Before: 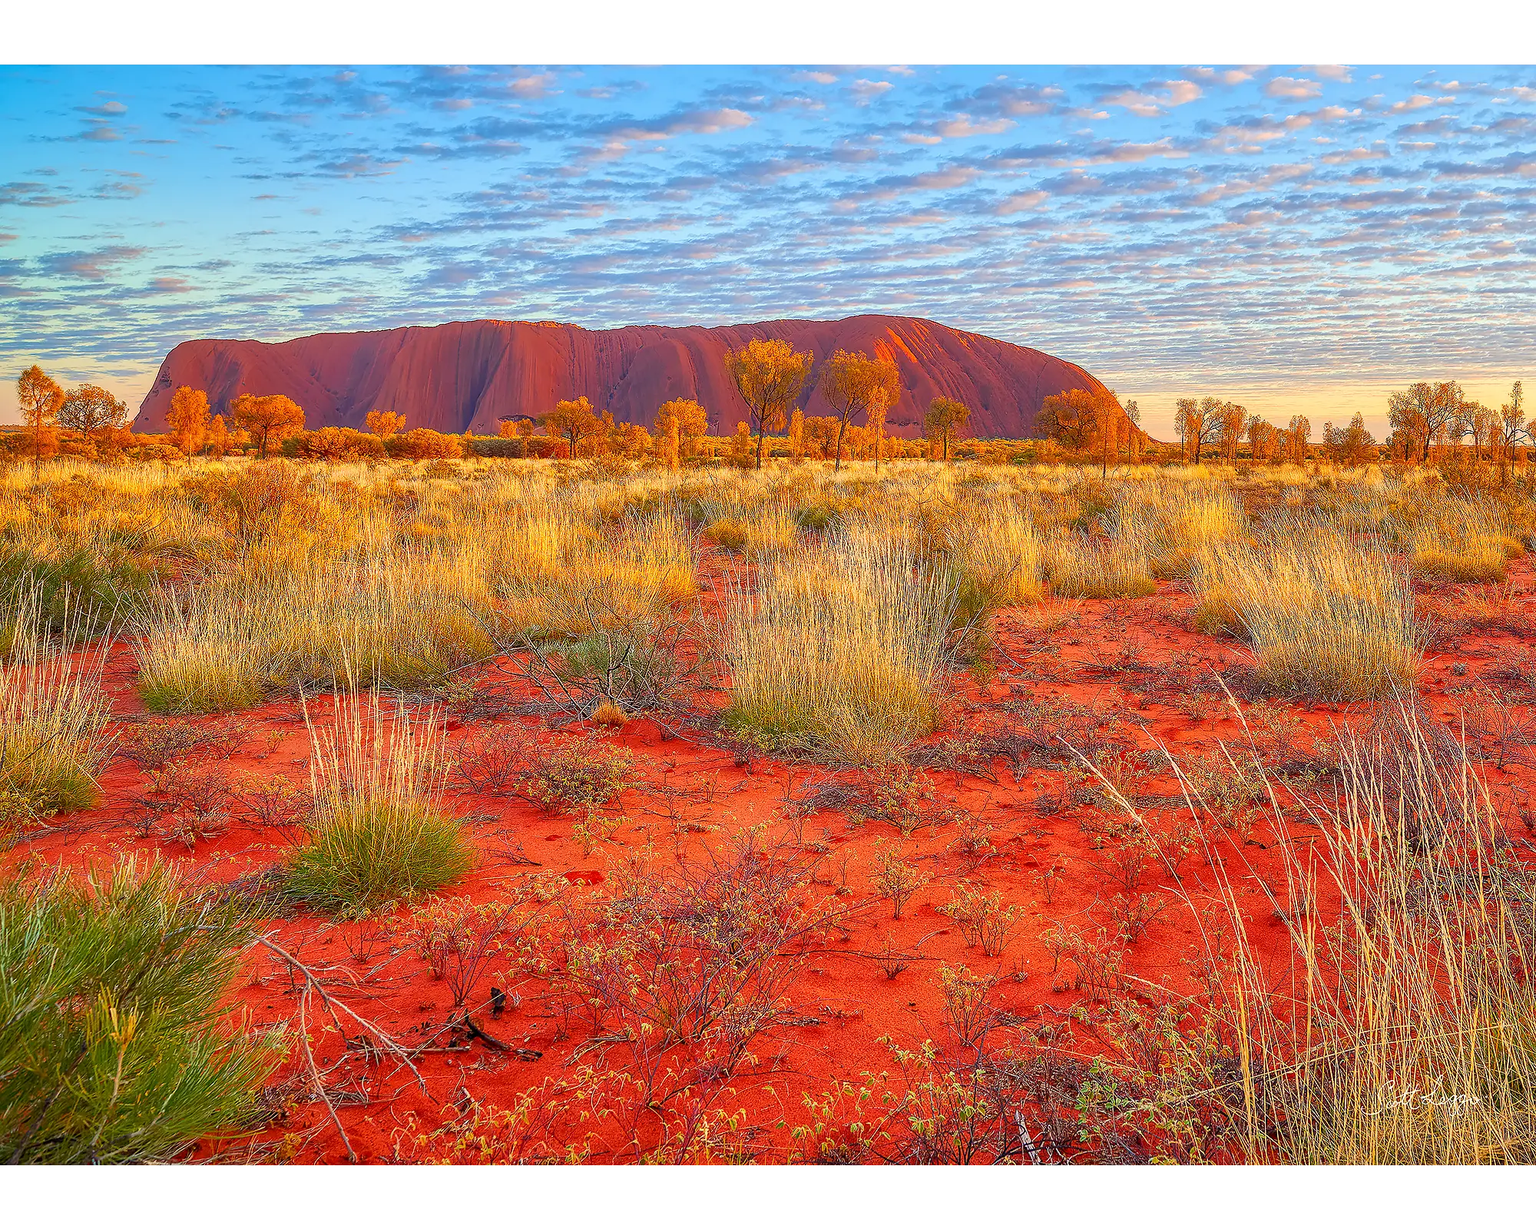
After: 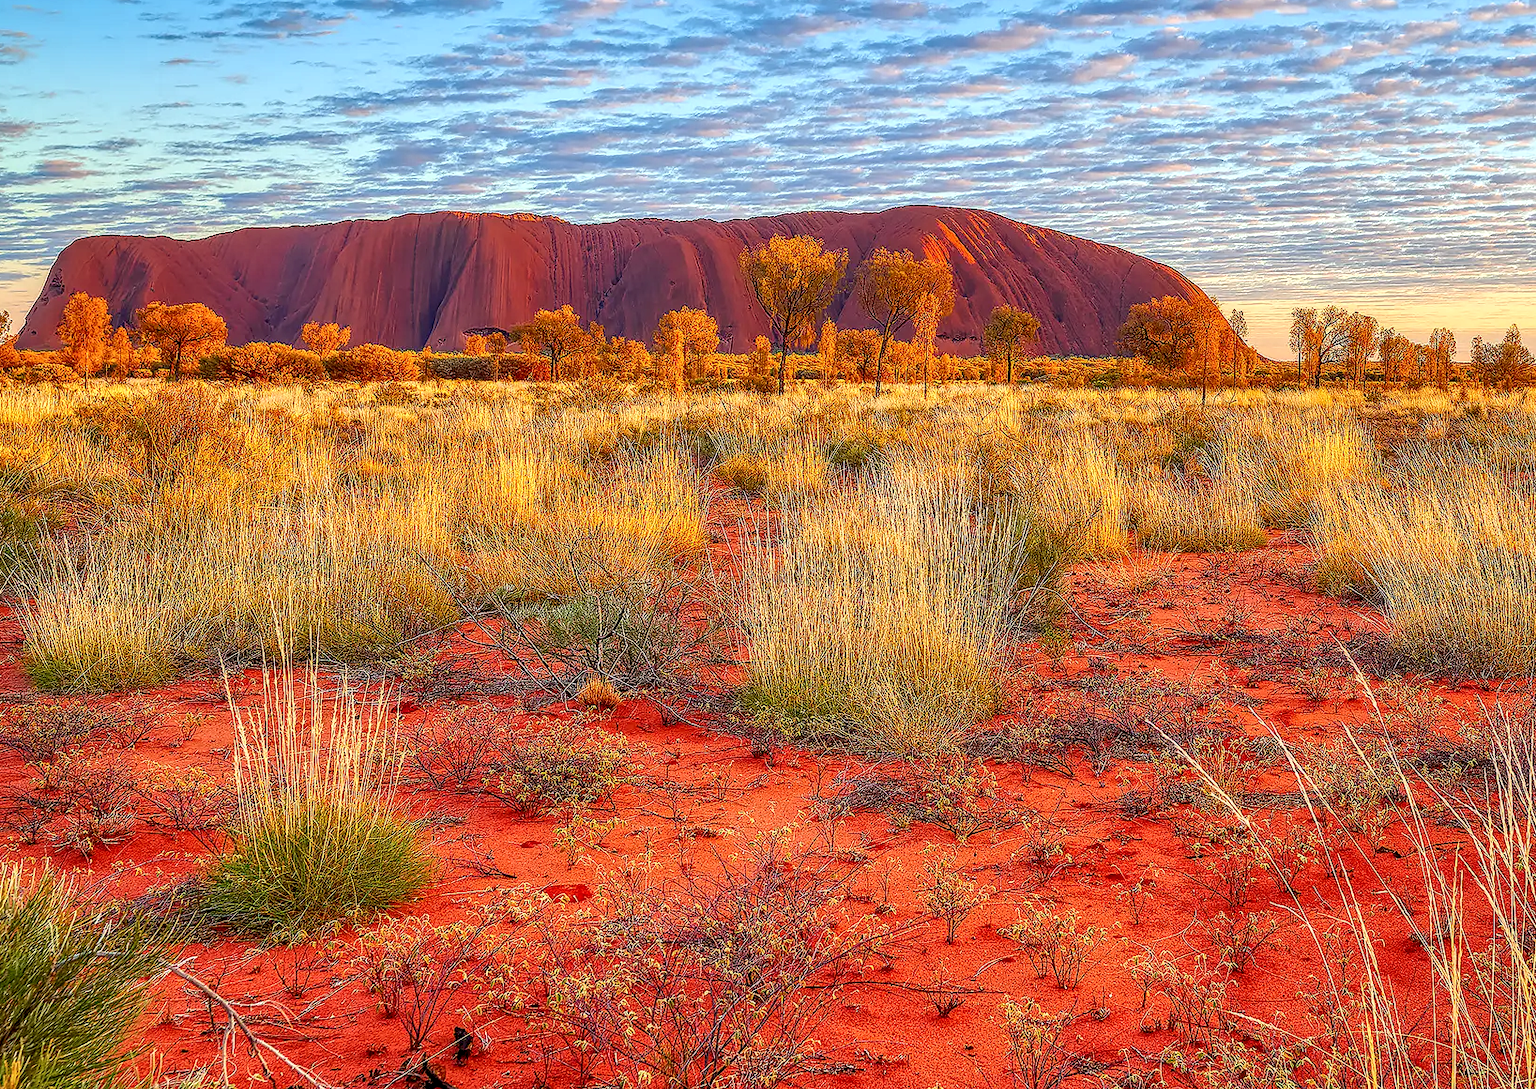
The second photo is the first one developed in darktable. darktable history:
local contrast: detail 150%
crop: left 7.766%, top 11.967%, right 10.366%, bottom 15.437%
